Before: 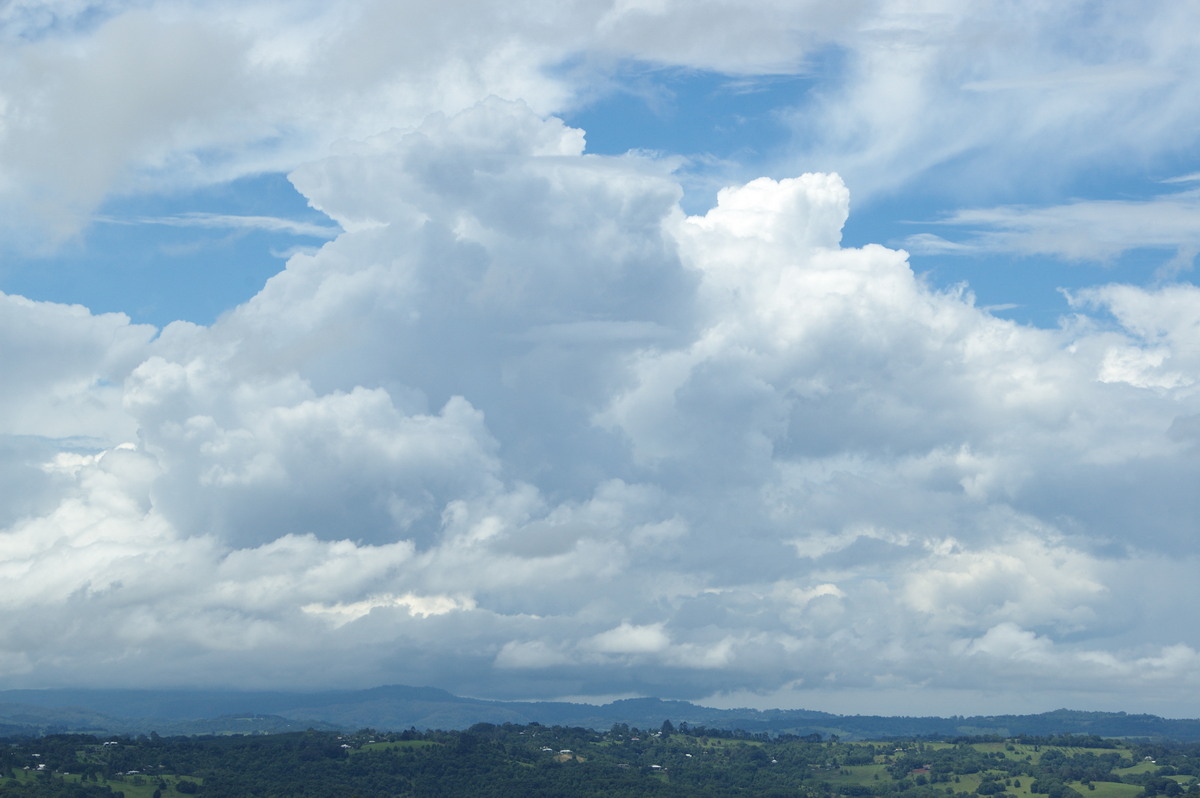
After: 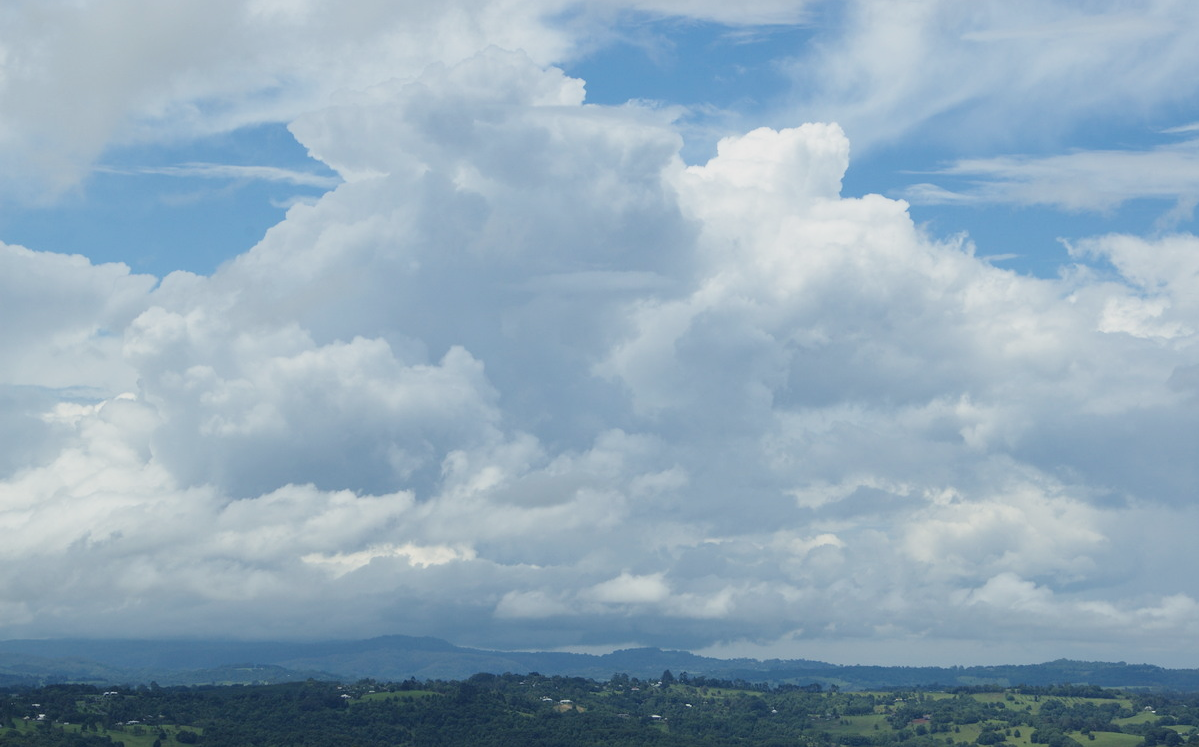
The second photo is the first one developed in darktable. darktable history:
exposure: compensate exposure bias true, compensate highlight preservation false
crop and rotate: top 6.291%
filmic rgb: black relative exposure -14.3 EV, white relative exposure 3.35 EV, hardness 7.82, contrast 0.992
